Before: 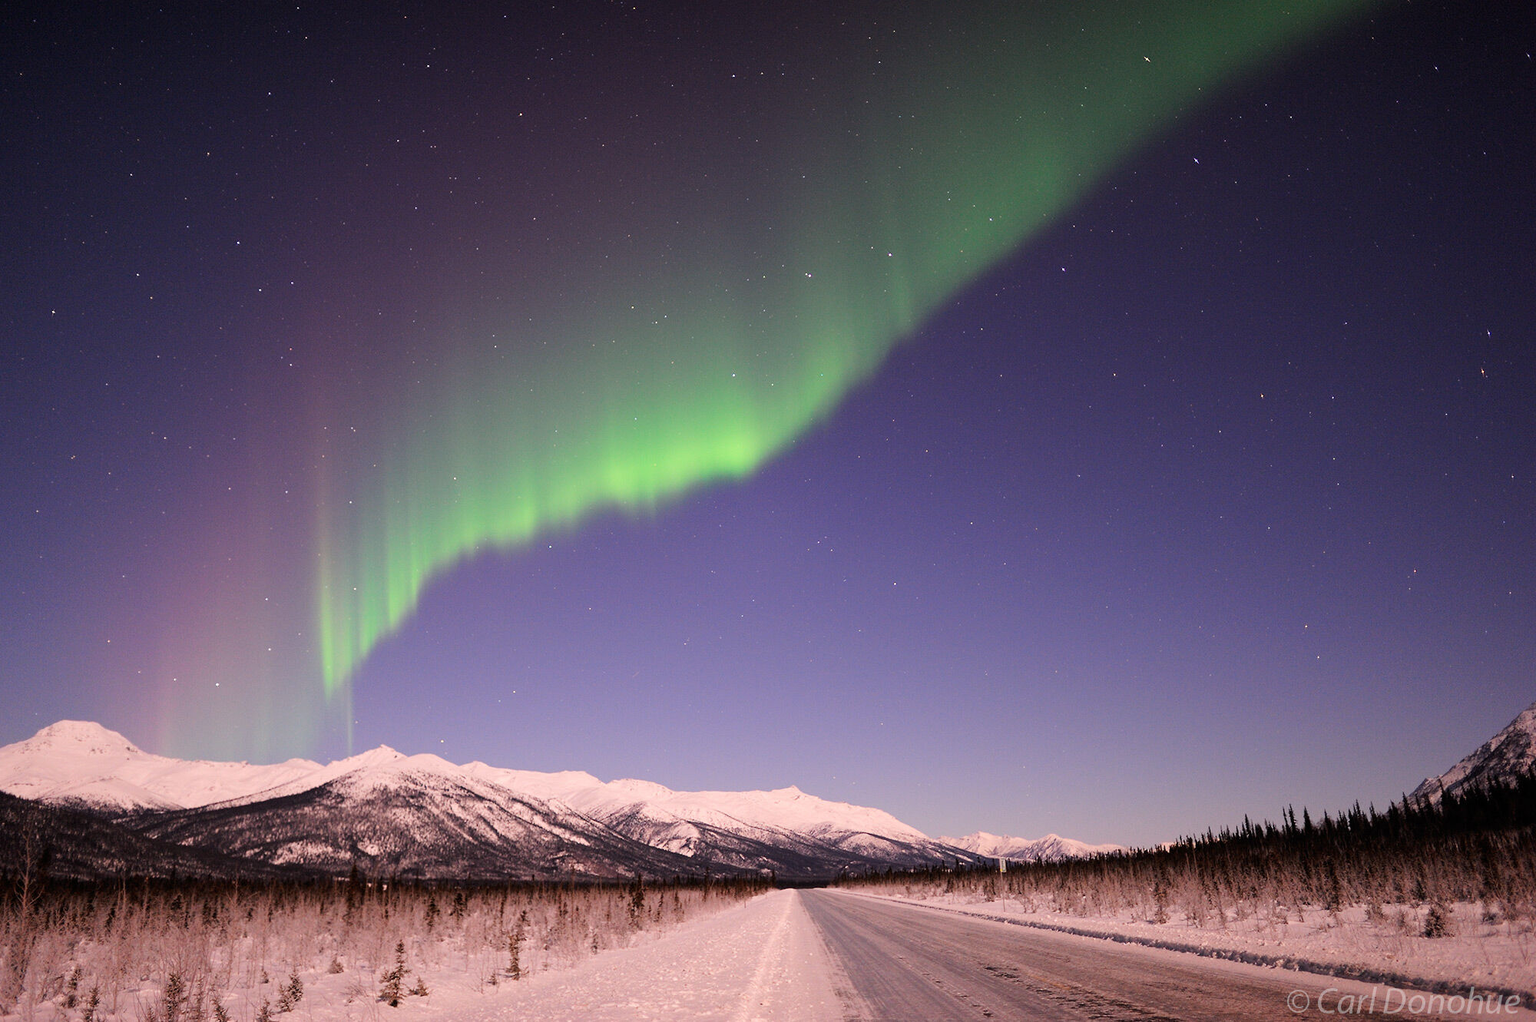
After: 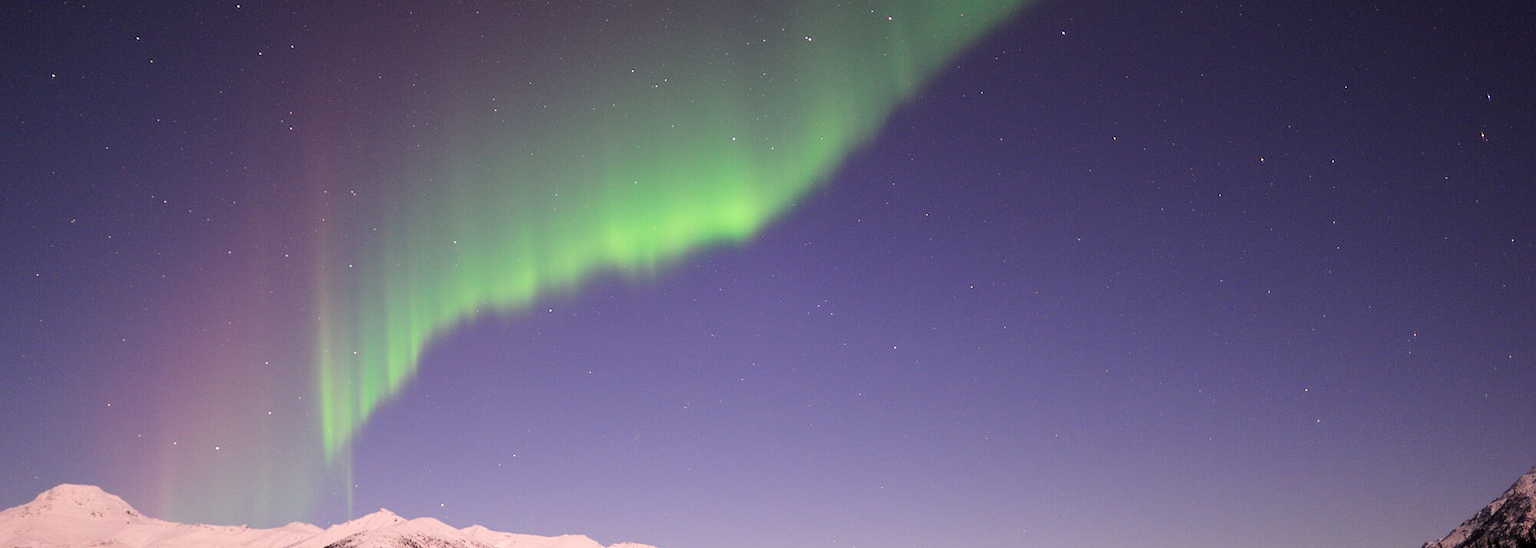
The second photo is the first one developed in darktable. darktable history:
crop and rotate: top 23.181%, bottom 23.138%
